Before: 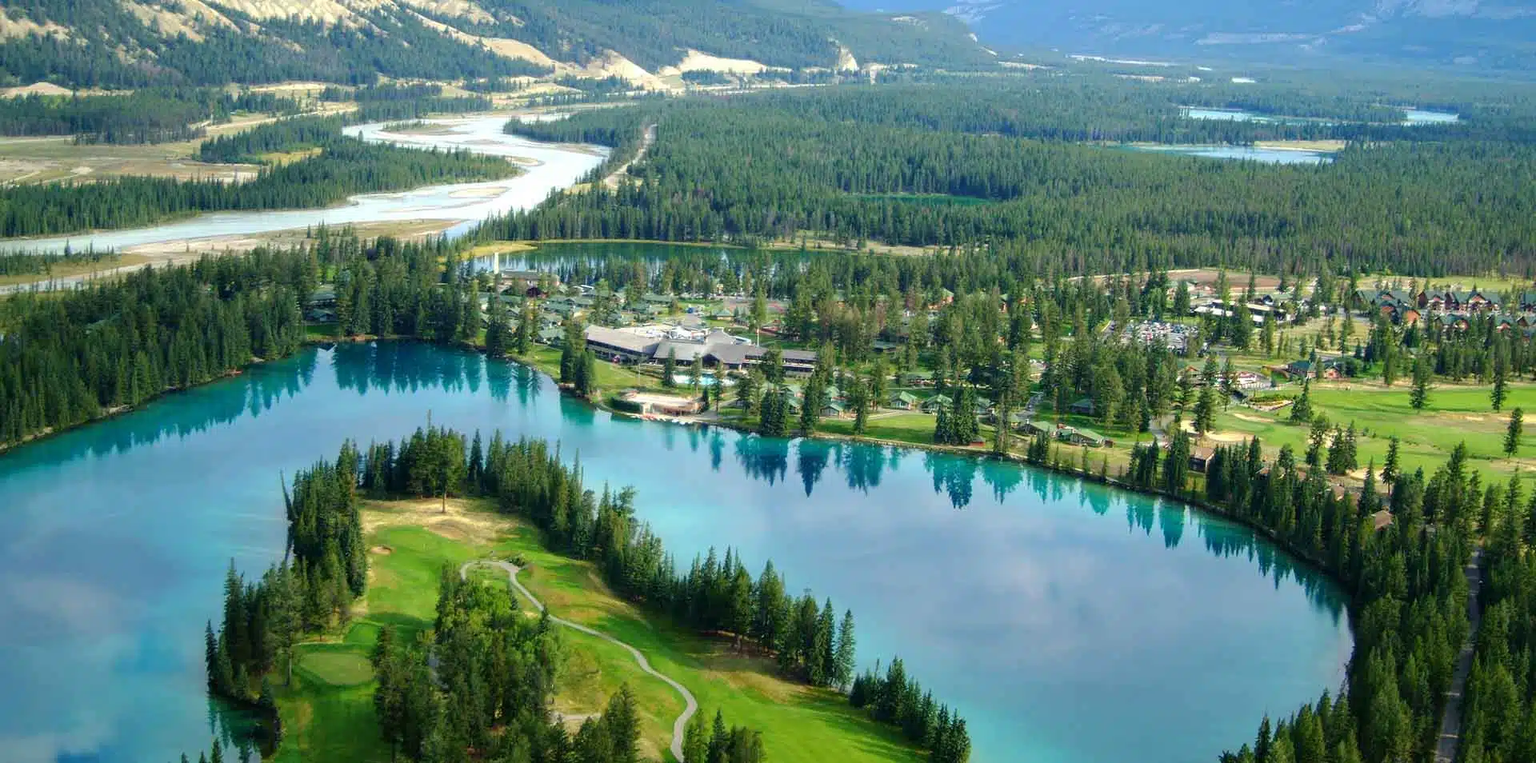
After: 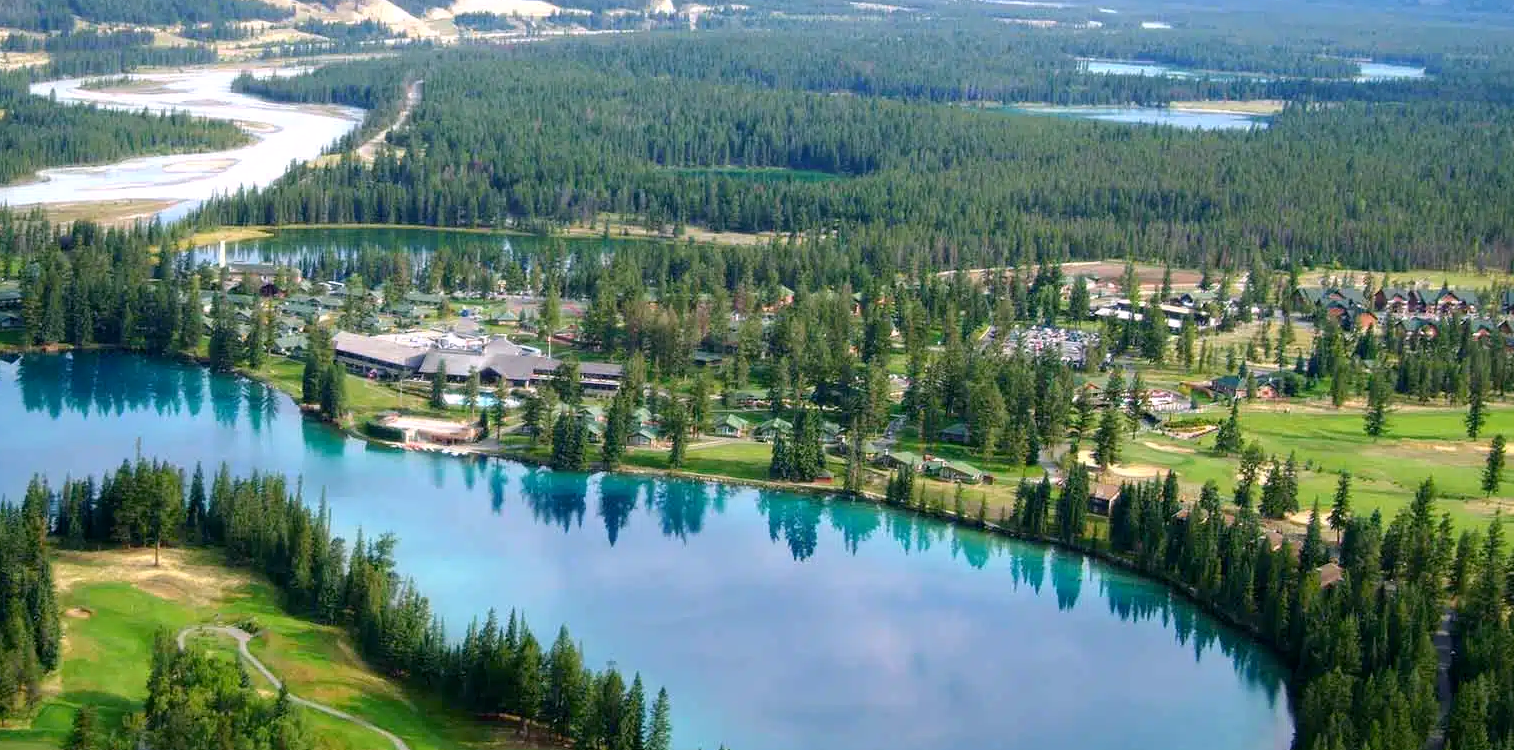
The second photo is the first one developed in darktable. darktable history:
crop and rotate: left 20.74%, top 7.912%, right 0.375%, bottom 13.378%
white balance: red 1.05, blue 1.072
exposure: black level correction 0.002, compensate highlight preservation false
